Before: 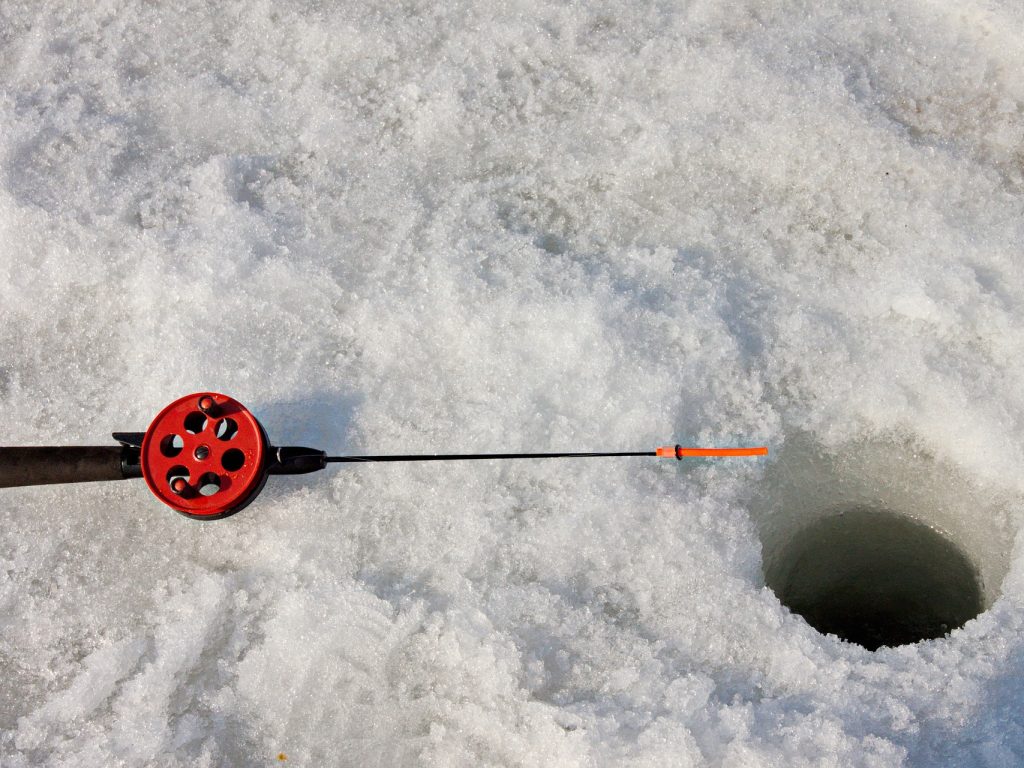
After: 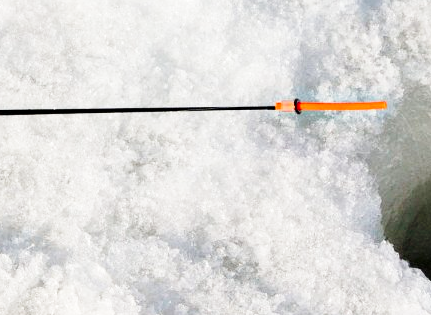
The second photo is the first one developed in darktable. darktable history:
crop: left 37.221%, top 45.169%, right 20.63%, bottom 13.777%
local contrast: highlights 100%, shadows 100%, detail 120%, midtone range 0.2
base curve: curves: ch0 [(0, 0) (0.028, 0.03) (0.121, 0.232) (0.46, 0.748) (0.859, 0.968) (1, 1)], preserve colors none
